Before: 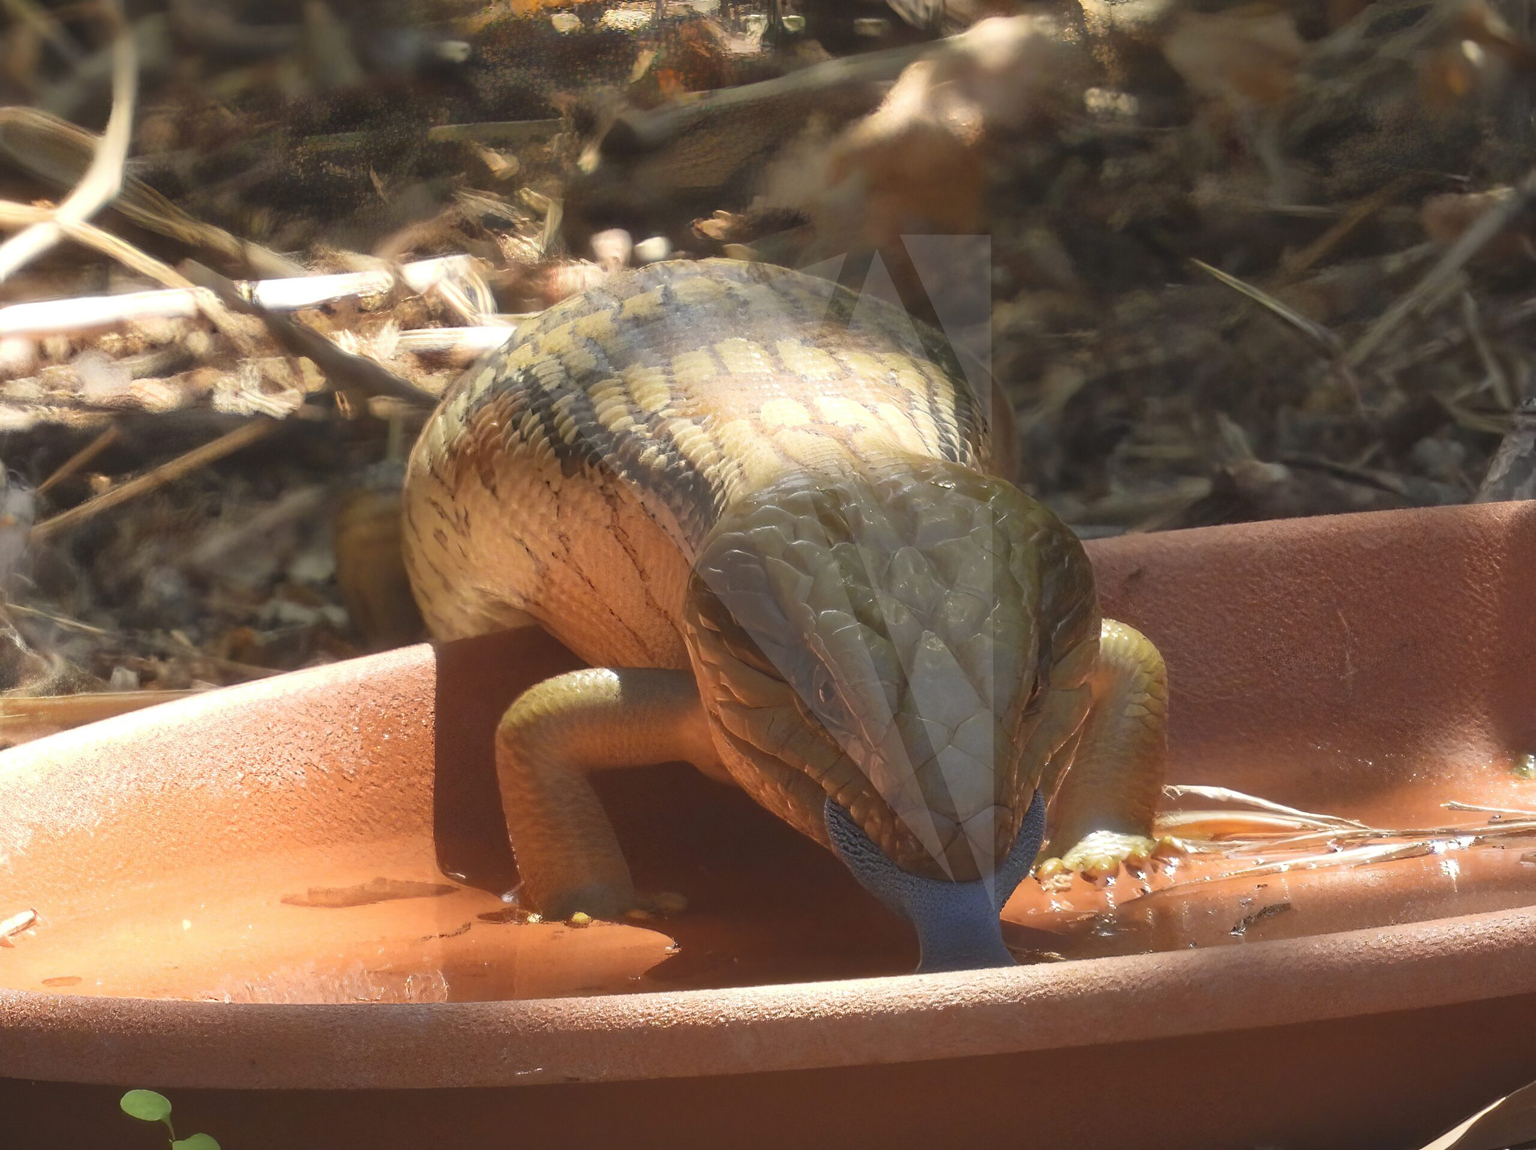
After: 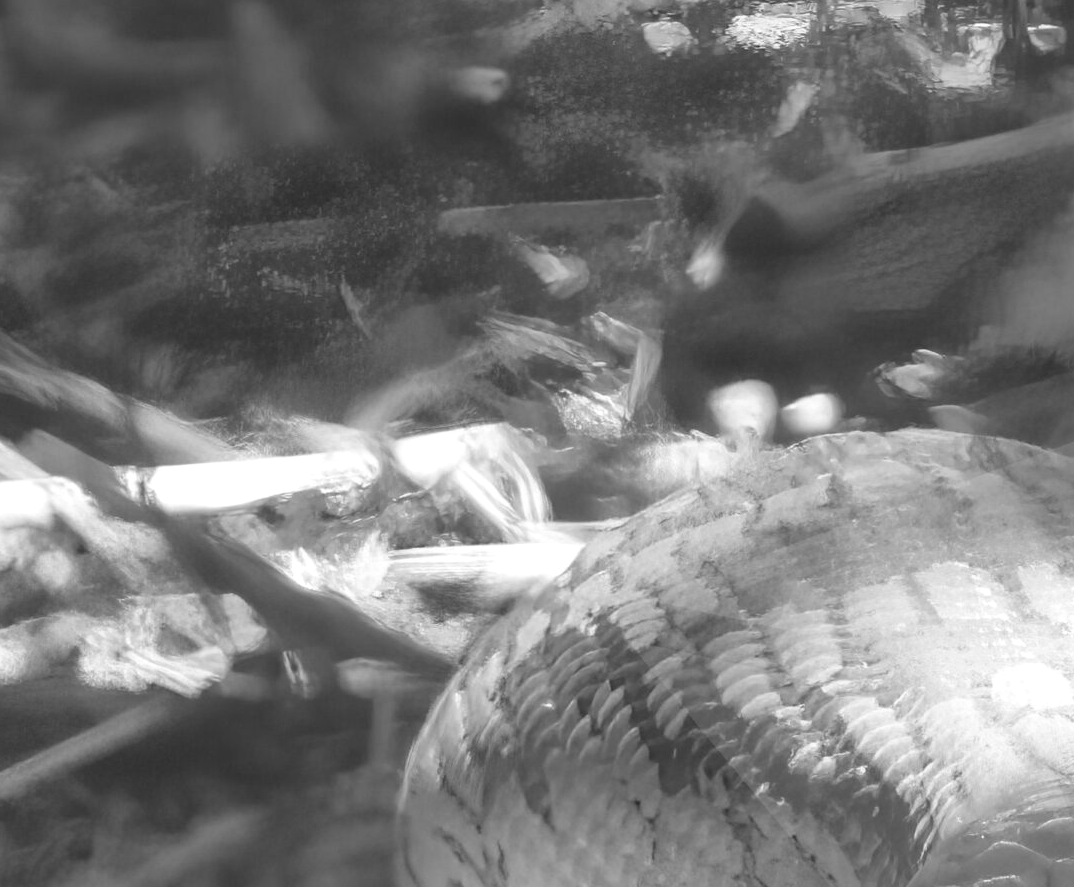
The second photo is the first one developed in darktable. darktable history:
contrast brightness saturation: contrast -0.11
crop and rotate: left 10.817%, top 0.062%, right 47.194%, bottom 53.626%
monochrome: on, module defaults
exposure: exposure 0.3 EV, compensate highlight preservation false
